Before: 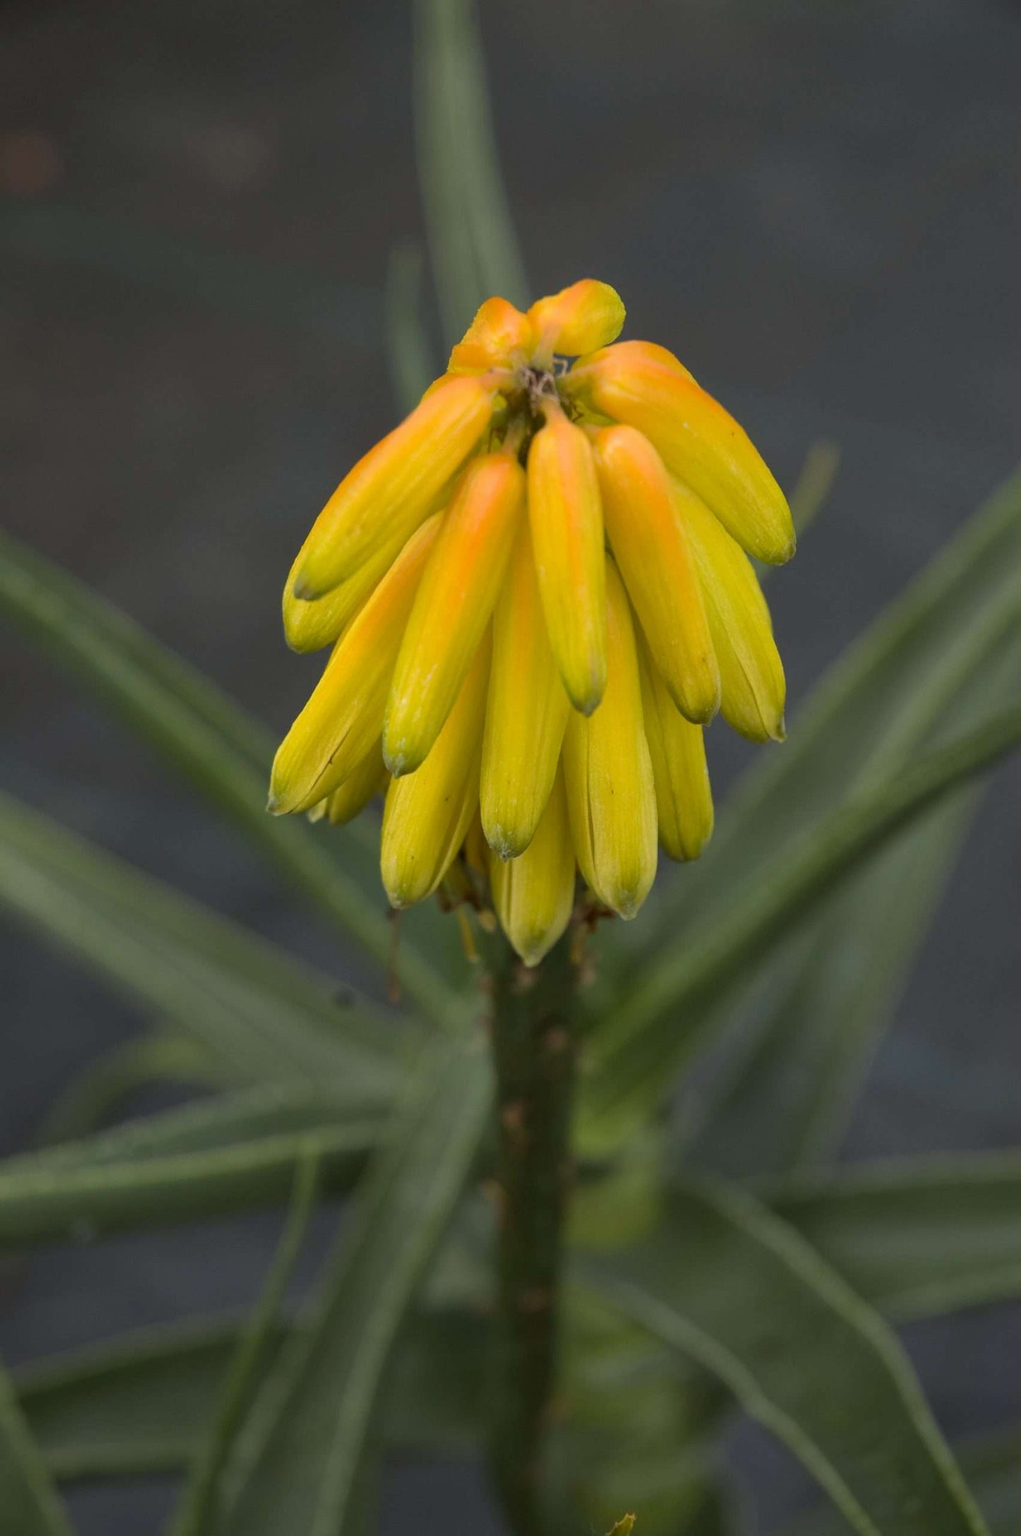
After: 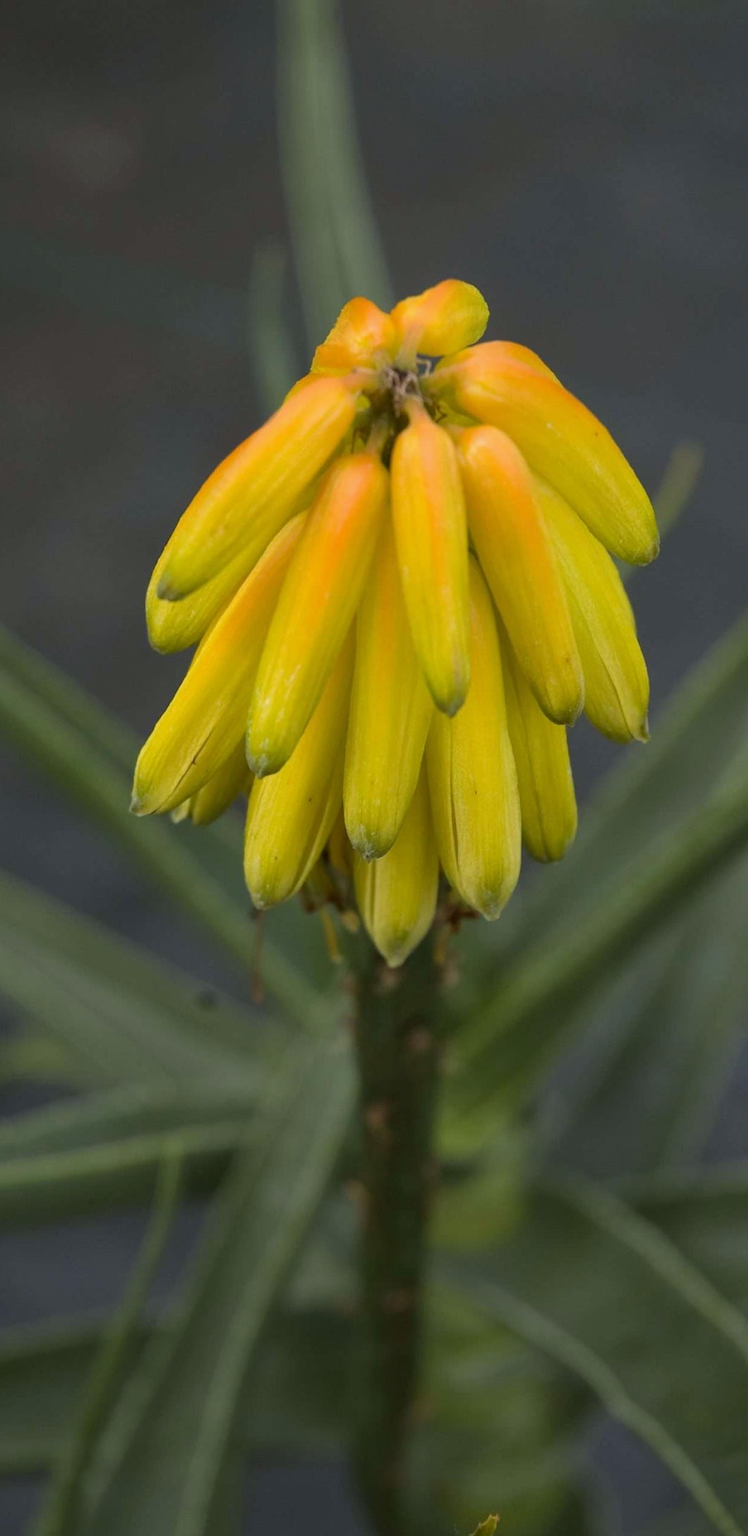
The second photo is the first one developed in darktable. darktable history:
white balance: red 0.986, blue 1.01
crop: left 13.443%, right 13.31%
